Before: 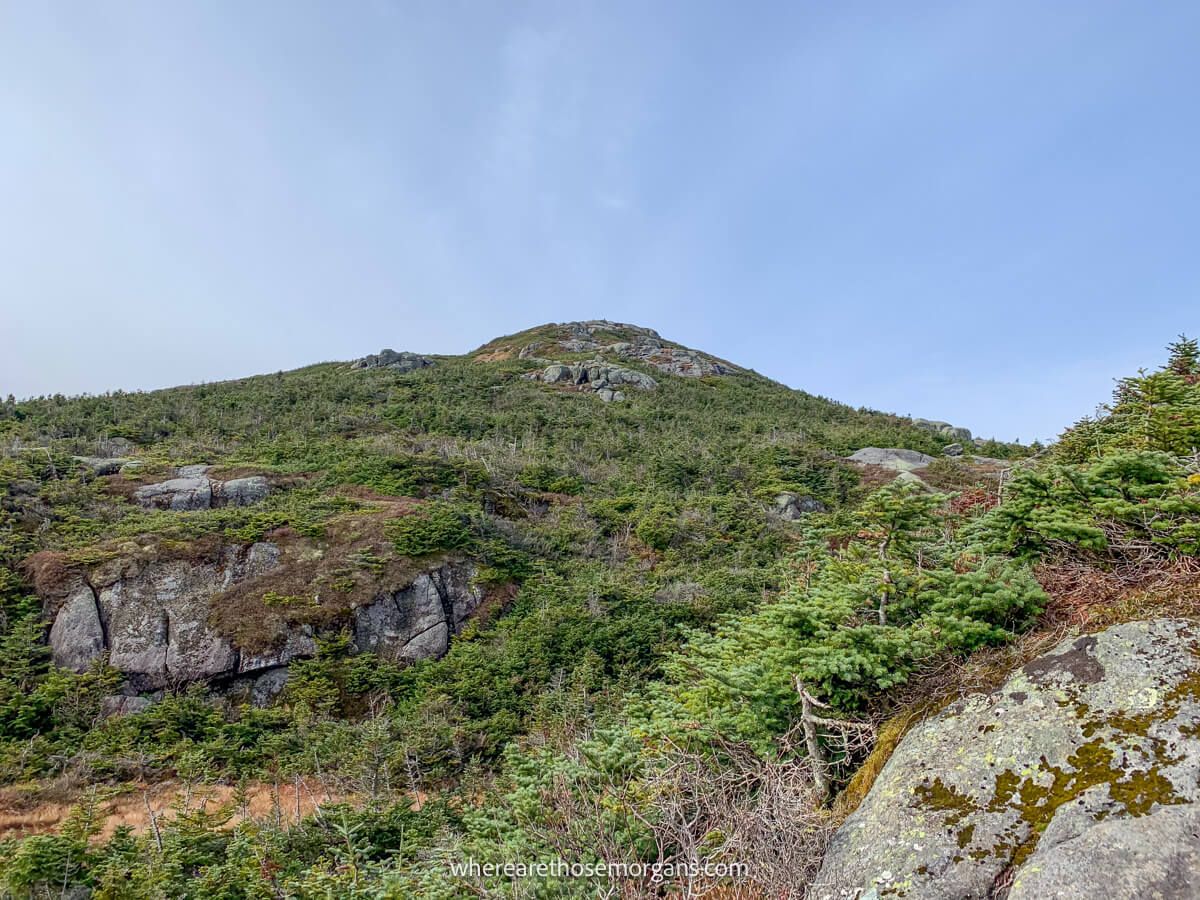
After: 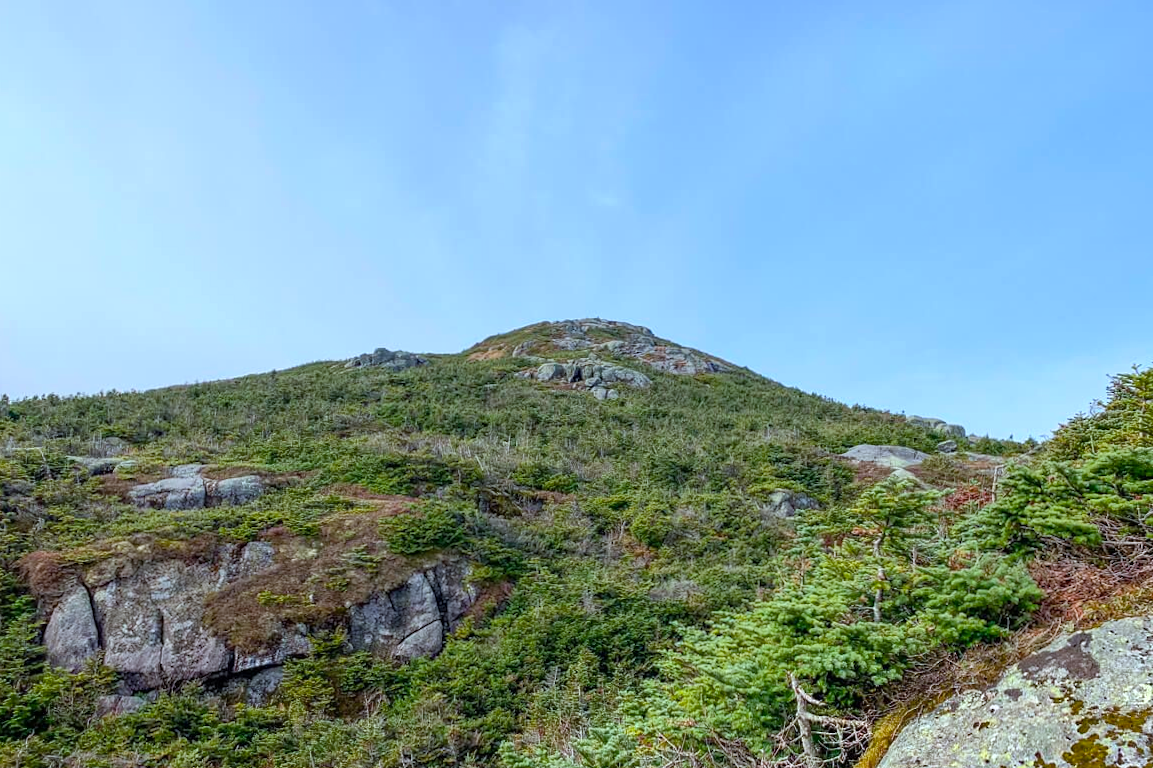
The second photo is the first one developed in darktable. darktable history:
crop and rotate: angle 0.2°, left 0.275%, right 3.127%, bottom 14.18%
color correction: highlights a* -4.18, highlights b* -10.81
exposure: exposure 0.2 EV, compensate highlight preservation false
color balance rgb: linear chroma grading › shadows -8%, linear chroma grading › global chroma 10%, perceptual saturation grading › global saturation 2%, perceptual saturation grading › highlights -2%, perceptual saturation grading › mid-tones 4%, perceptual saturation grading › shadows 8%, perceptual brilliance grading › global brilliance 2%, perceptual brilliance grading › highlights -4%, global vibrance 16%, saturation formula JzAzBz (2021)
